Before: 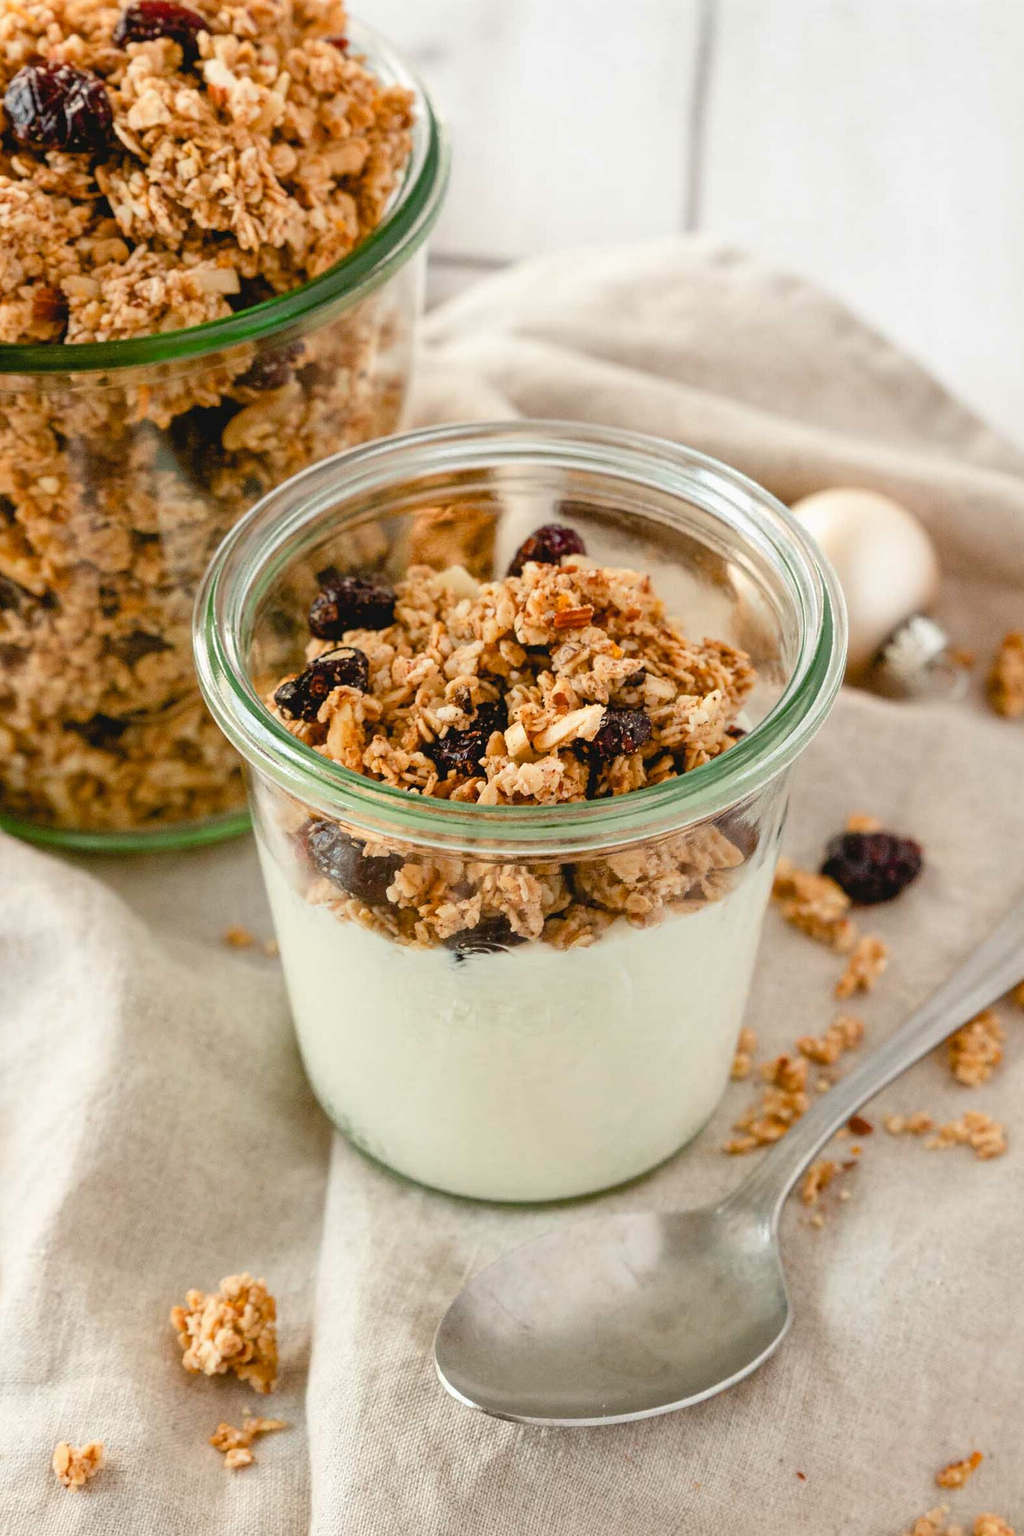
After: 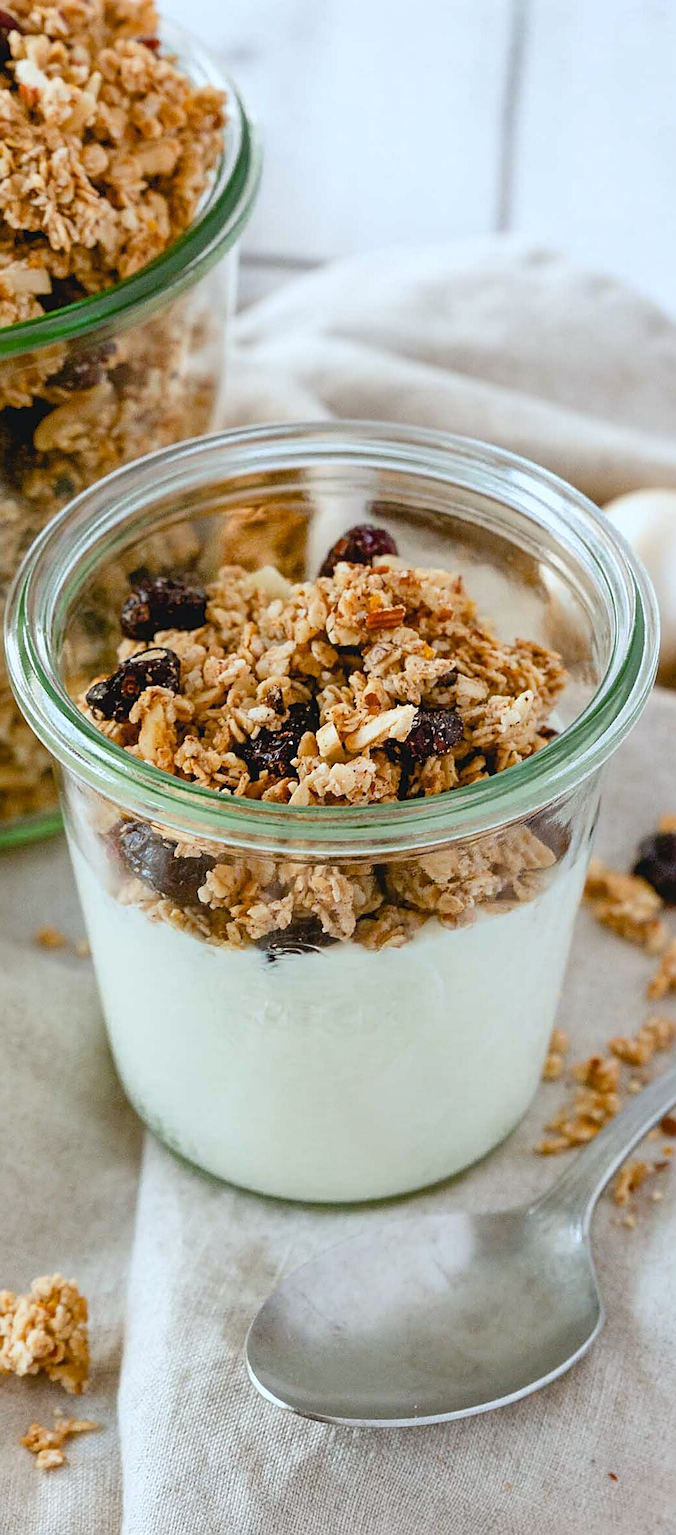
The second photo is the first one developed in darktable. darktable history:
sharpen: on, module defaults
crop and rotate: left 18.442%, right 15.508%
white balance: red 0.924, blue 1.095
